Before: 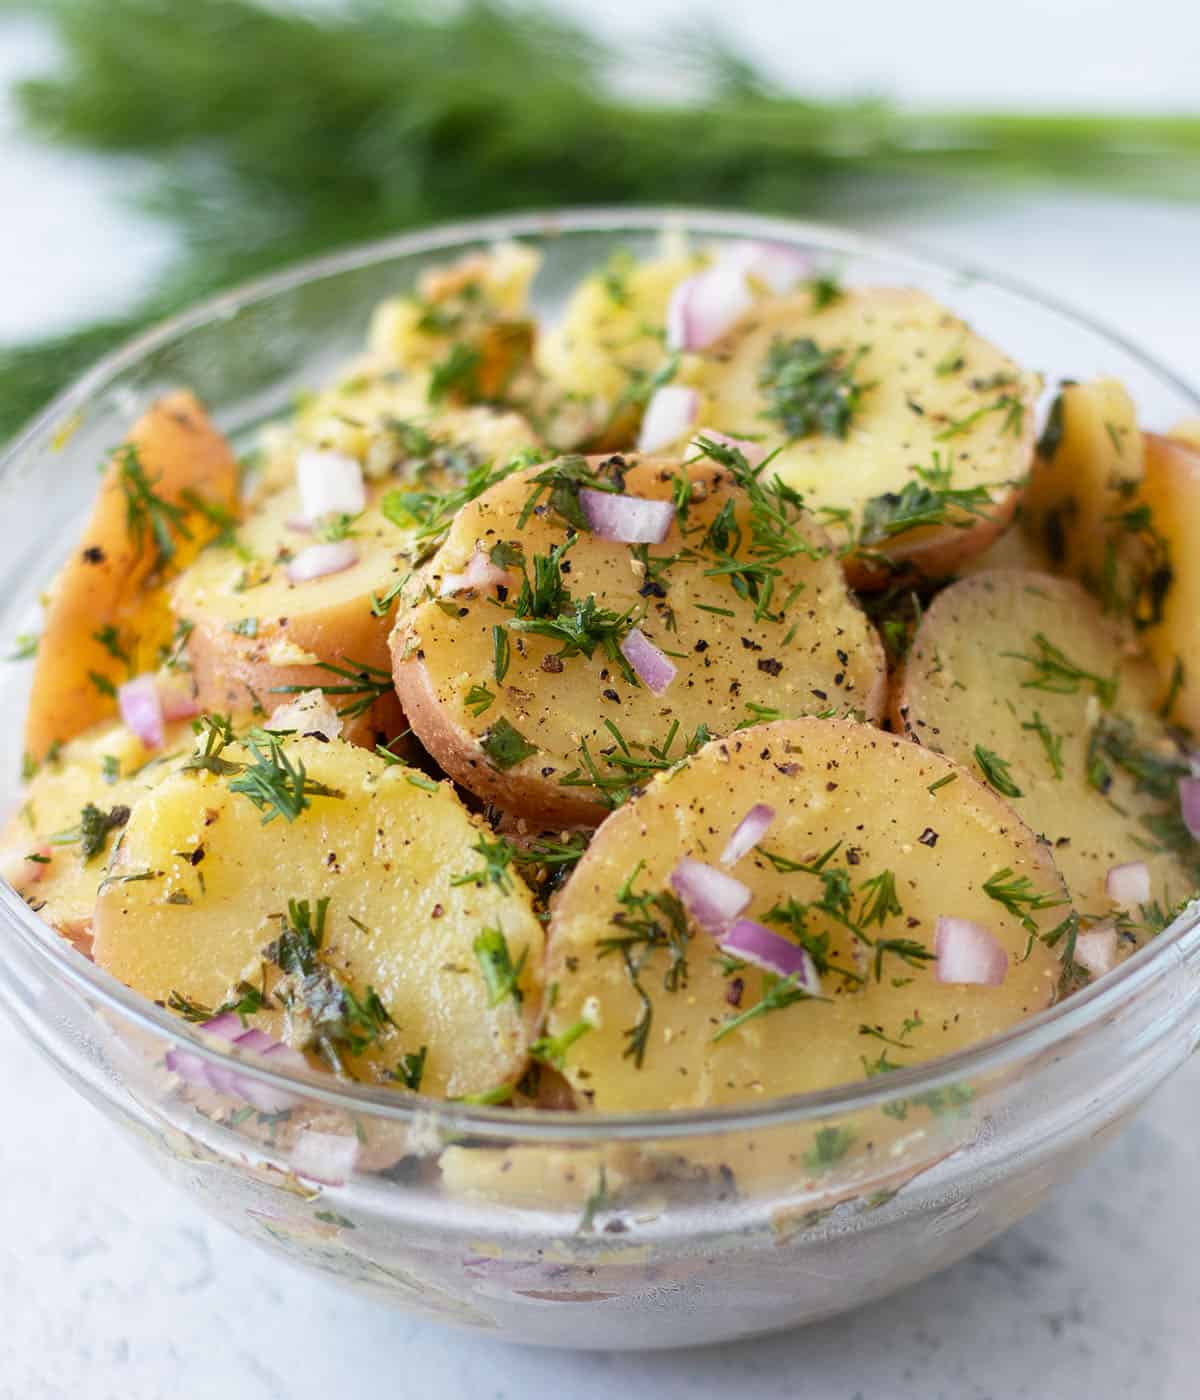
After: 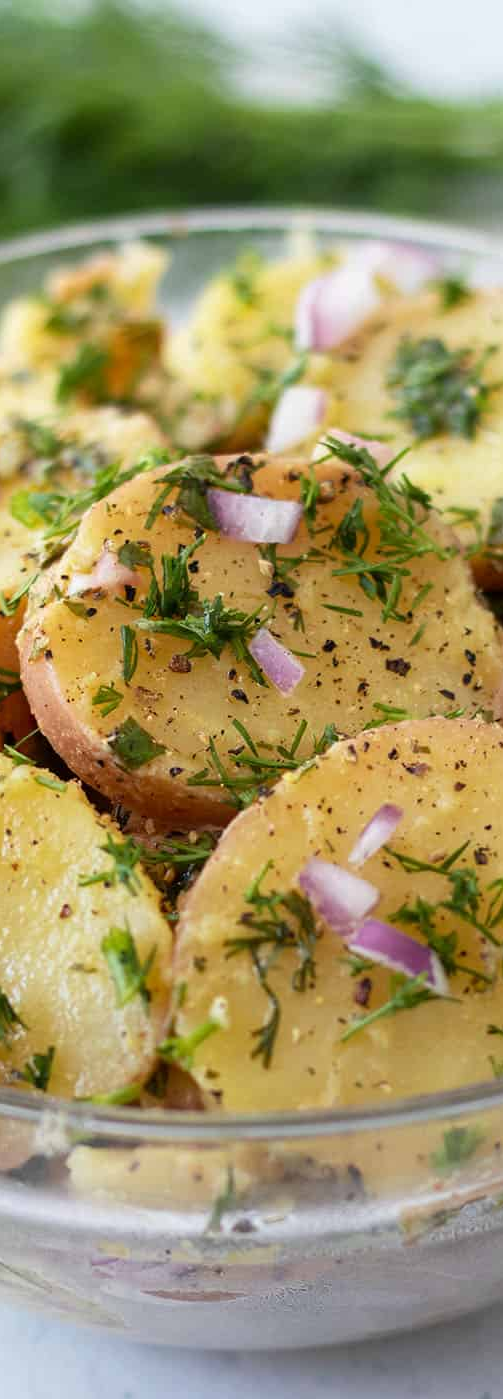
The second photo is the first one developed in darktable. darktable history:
crop: left 31.057%, right 26.992%
